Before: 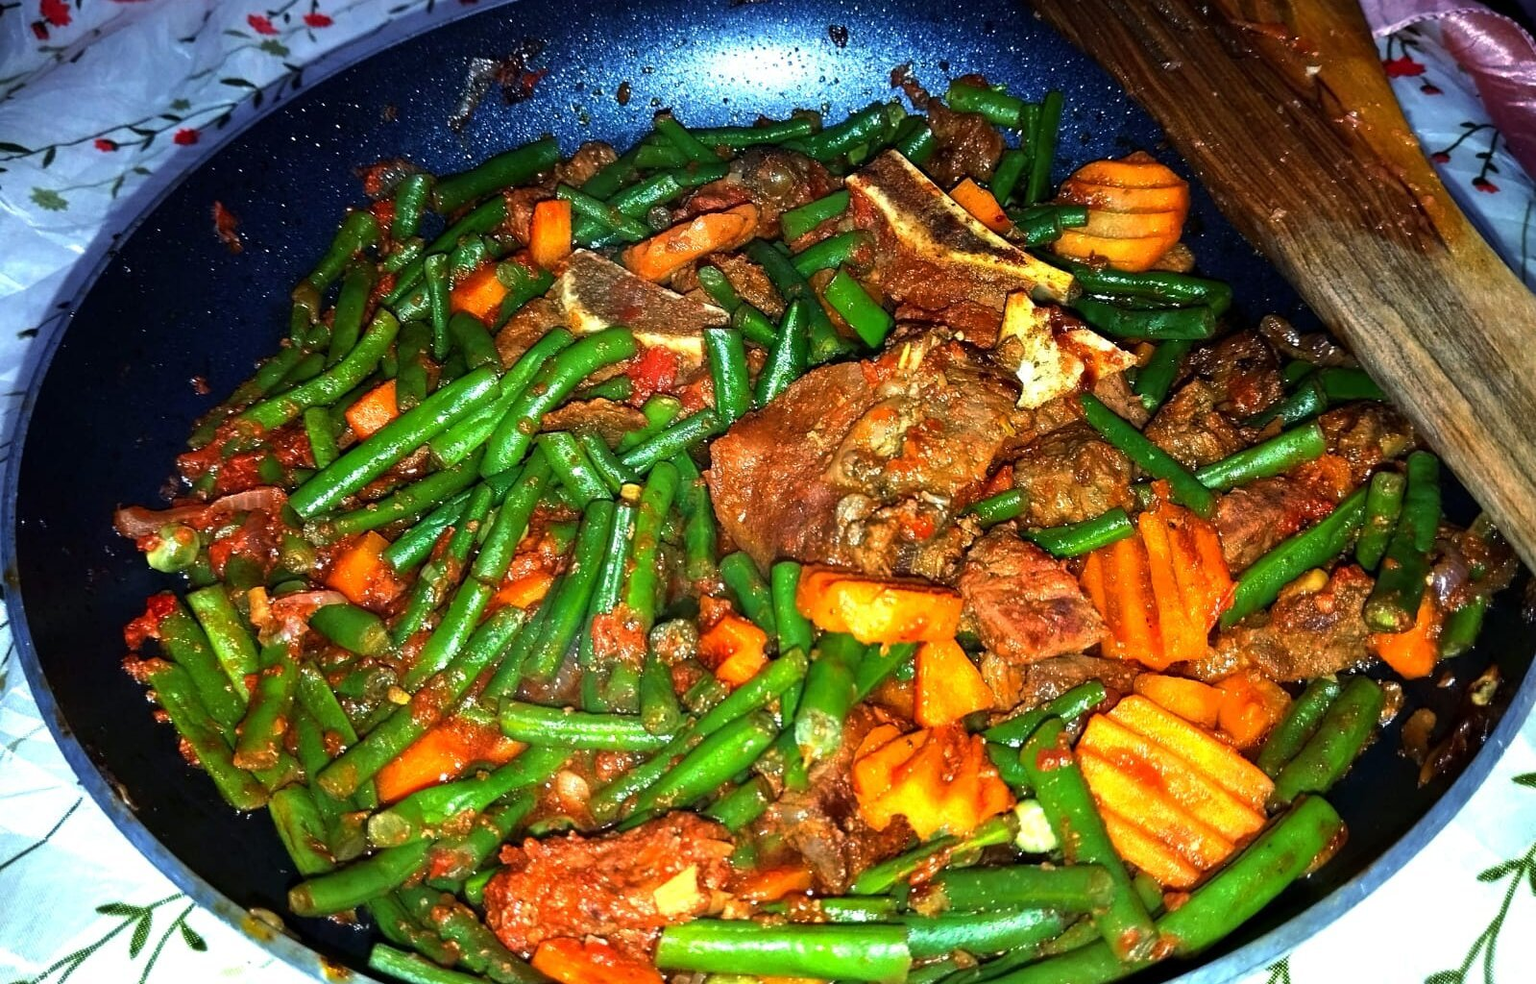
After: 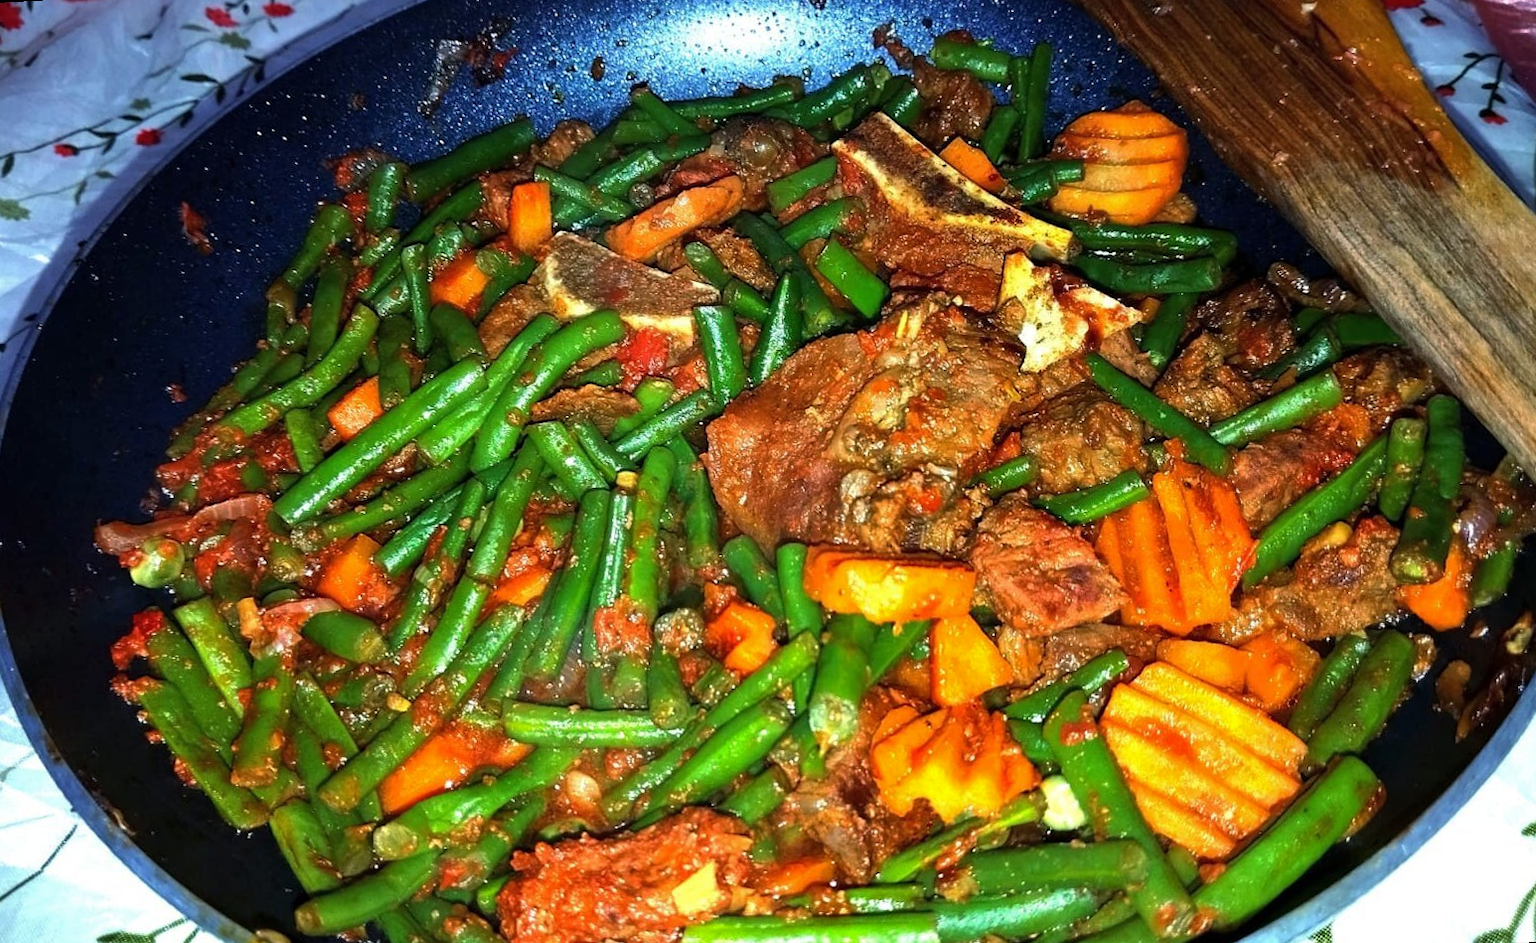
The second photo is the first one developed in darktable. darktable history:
shadows and highlights: shadows 25, highlights -25
rotate and perspective: rotation -3°, crop left 0.031, crop right 0.968, crop top 0.07, crop bottom 0.93
